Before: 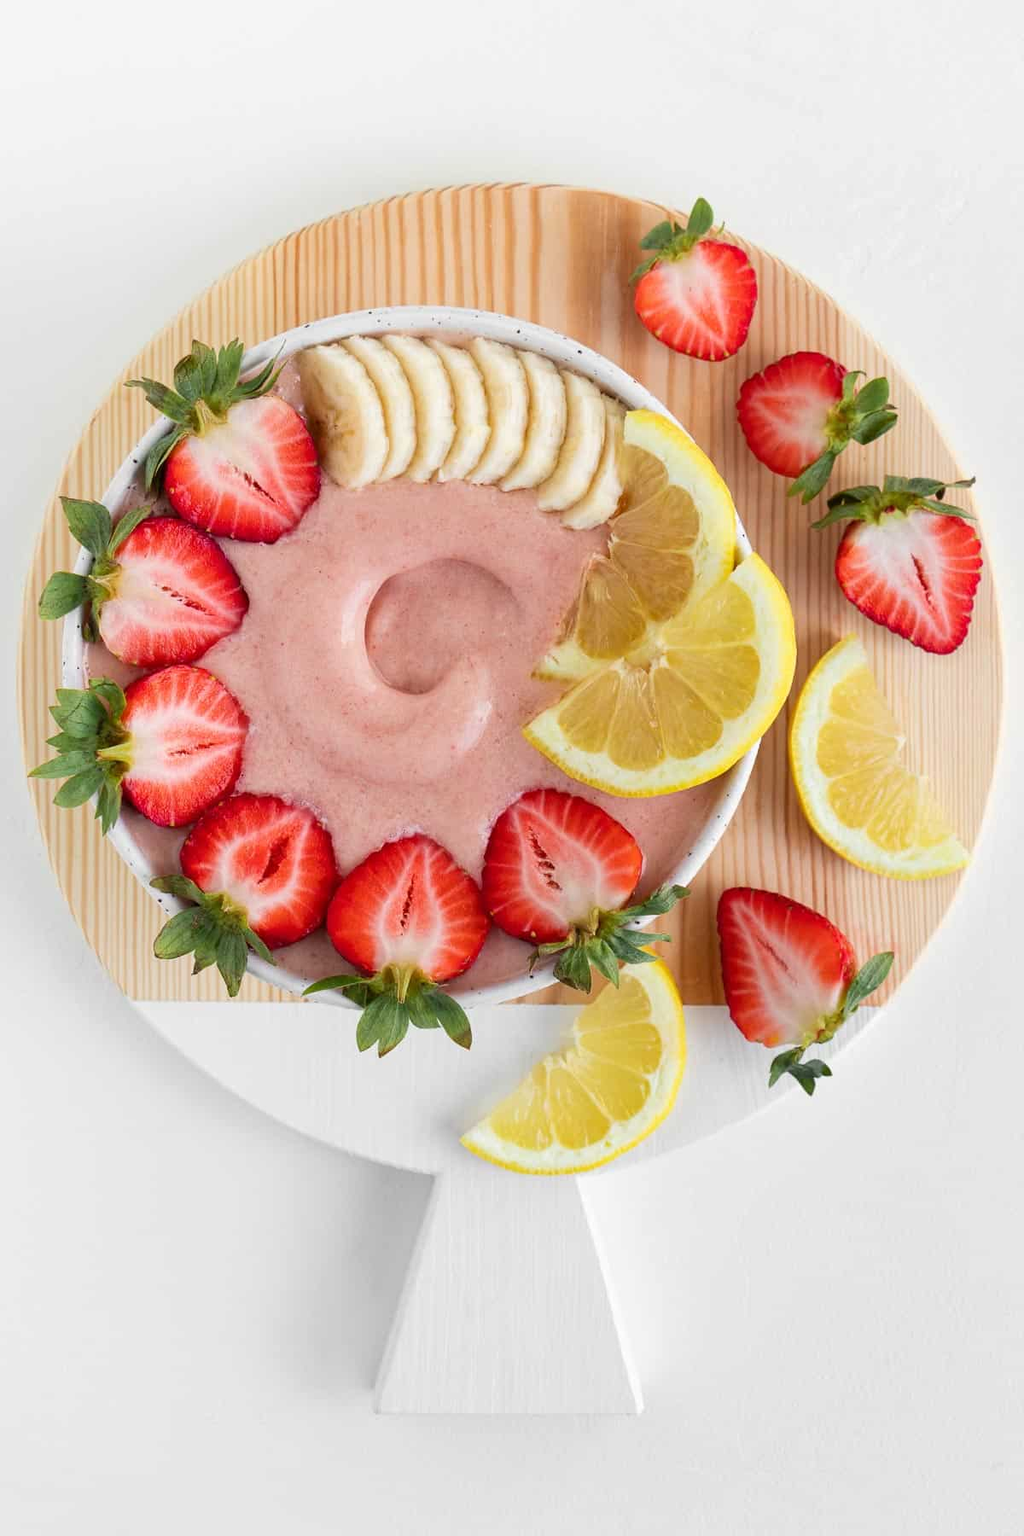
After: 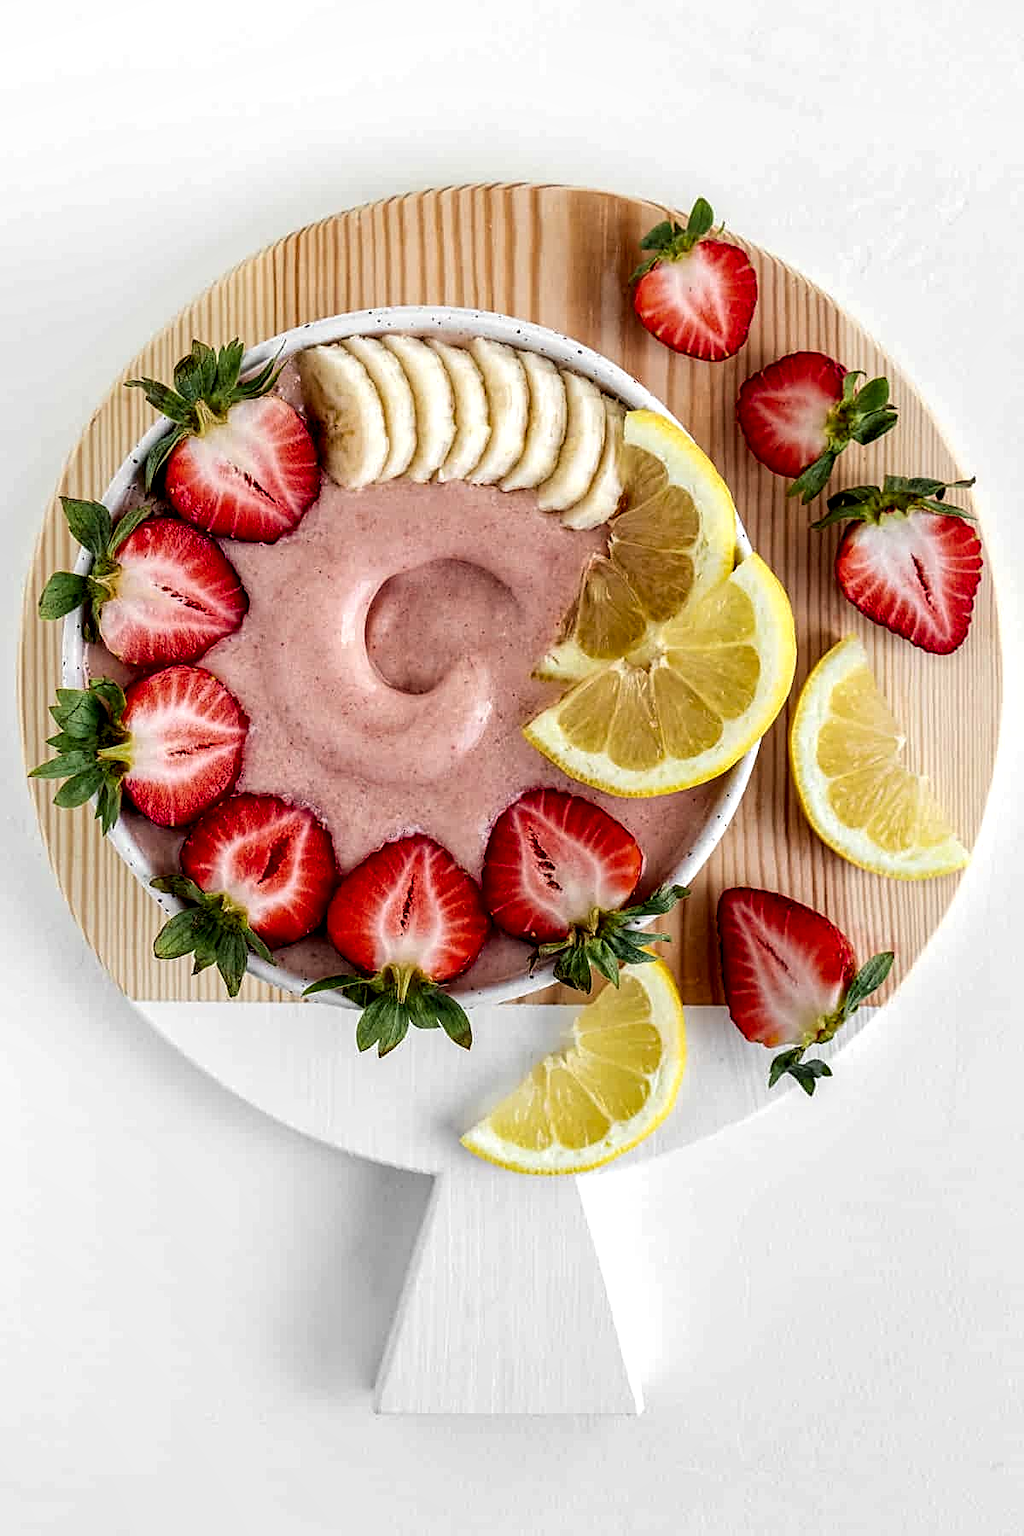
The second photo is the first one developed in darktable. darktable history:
sharpen: on, module defaults
local contrast: highlights 19%, detail 188%
